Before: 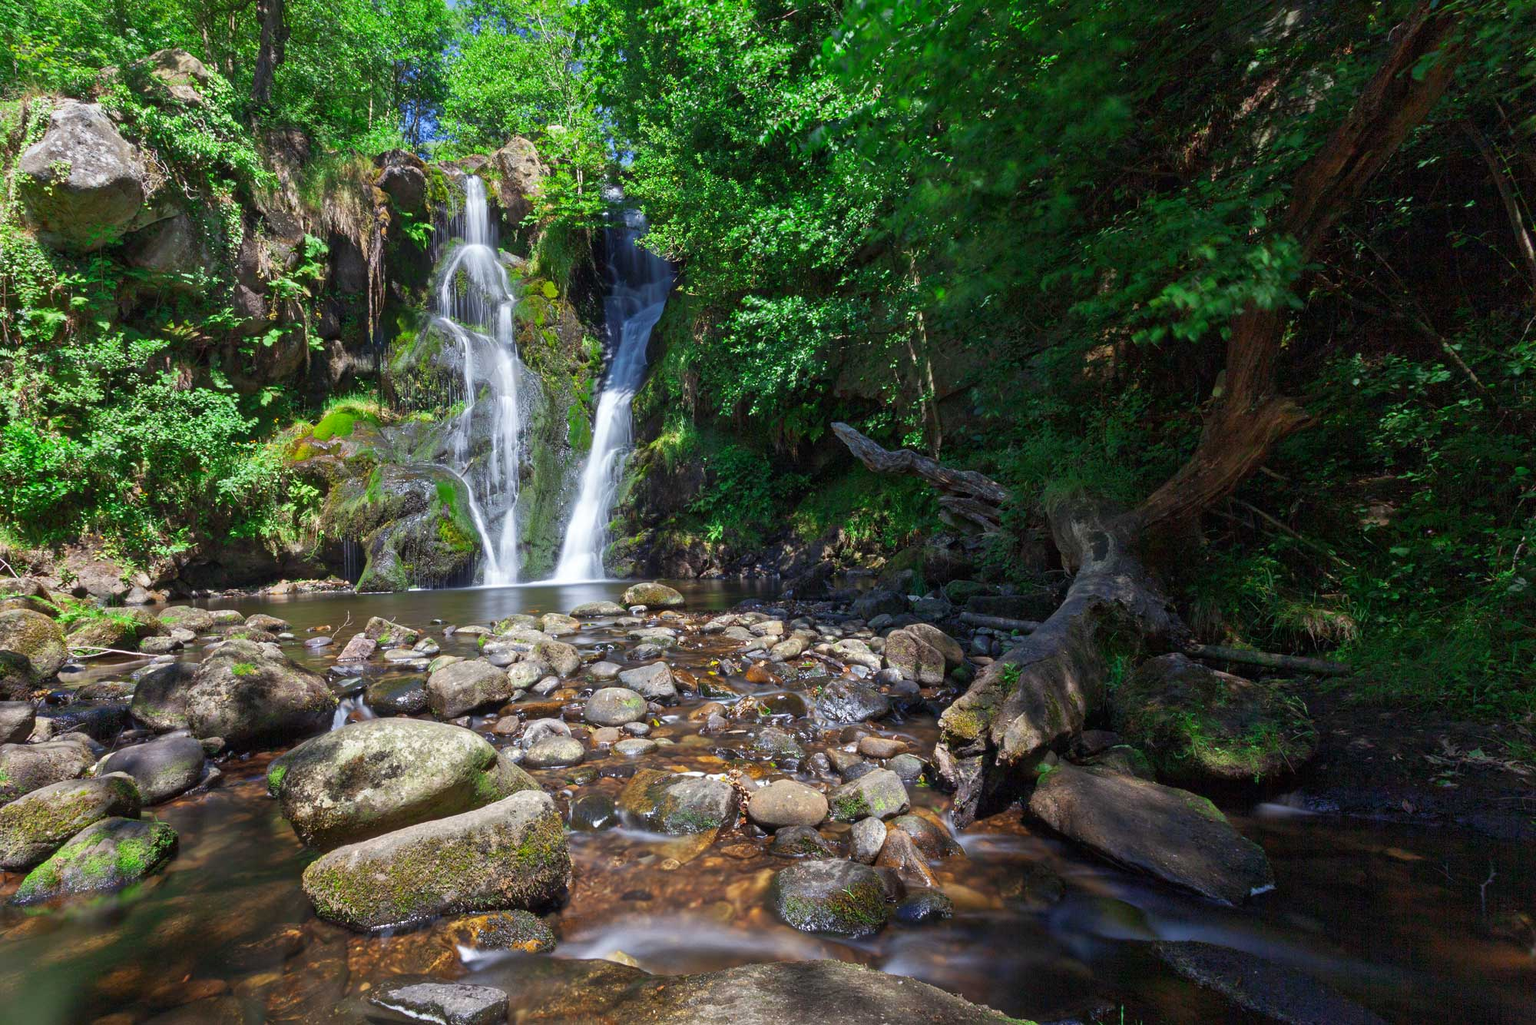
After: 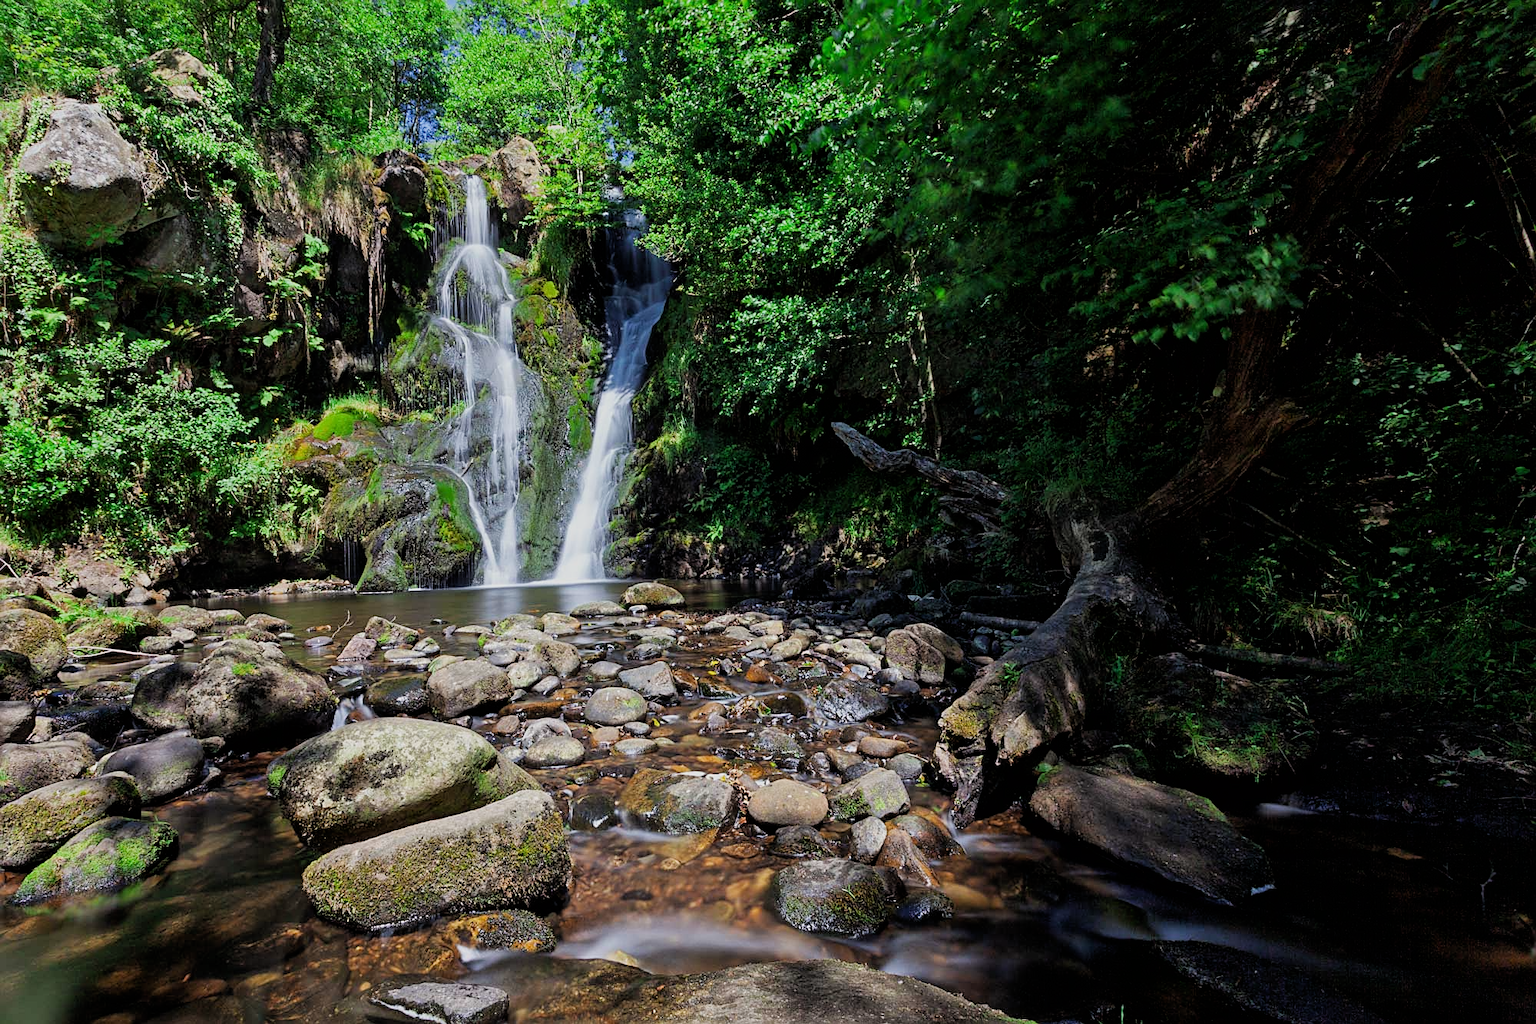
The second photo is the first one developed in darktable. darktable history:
filmic rgb: black relative exposure -5.08 EV, white relative exposure 3.99 EV, threshold 3.03 EV, hardness 2.9, contrast 1.095, enable highlight reconstruction true
sharpen: on, module defaults
